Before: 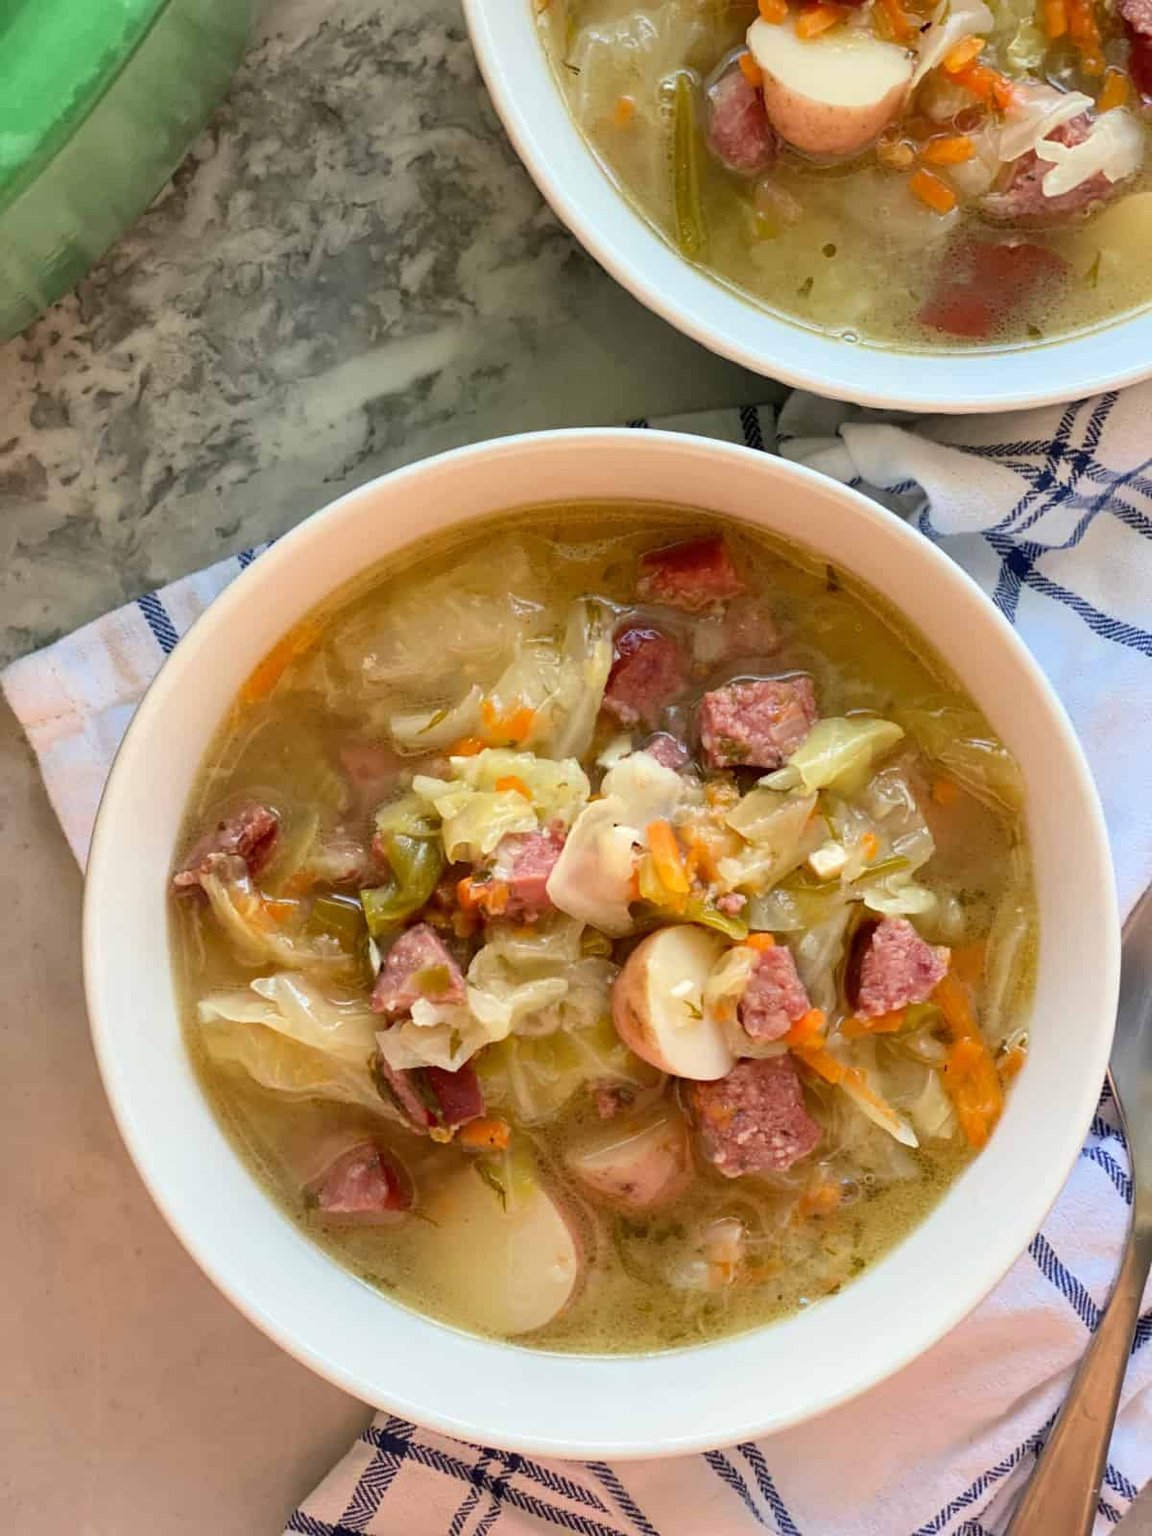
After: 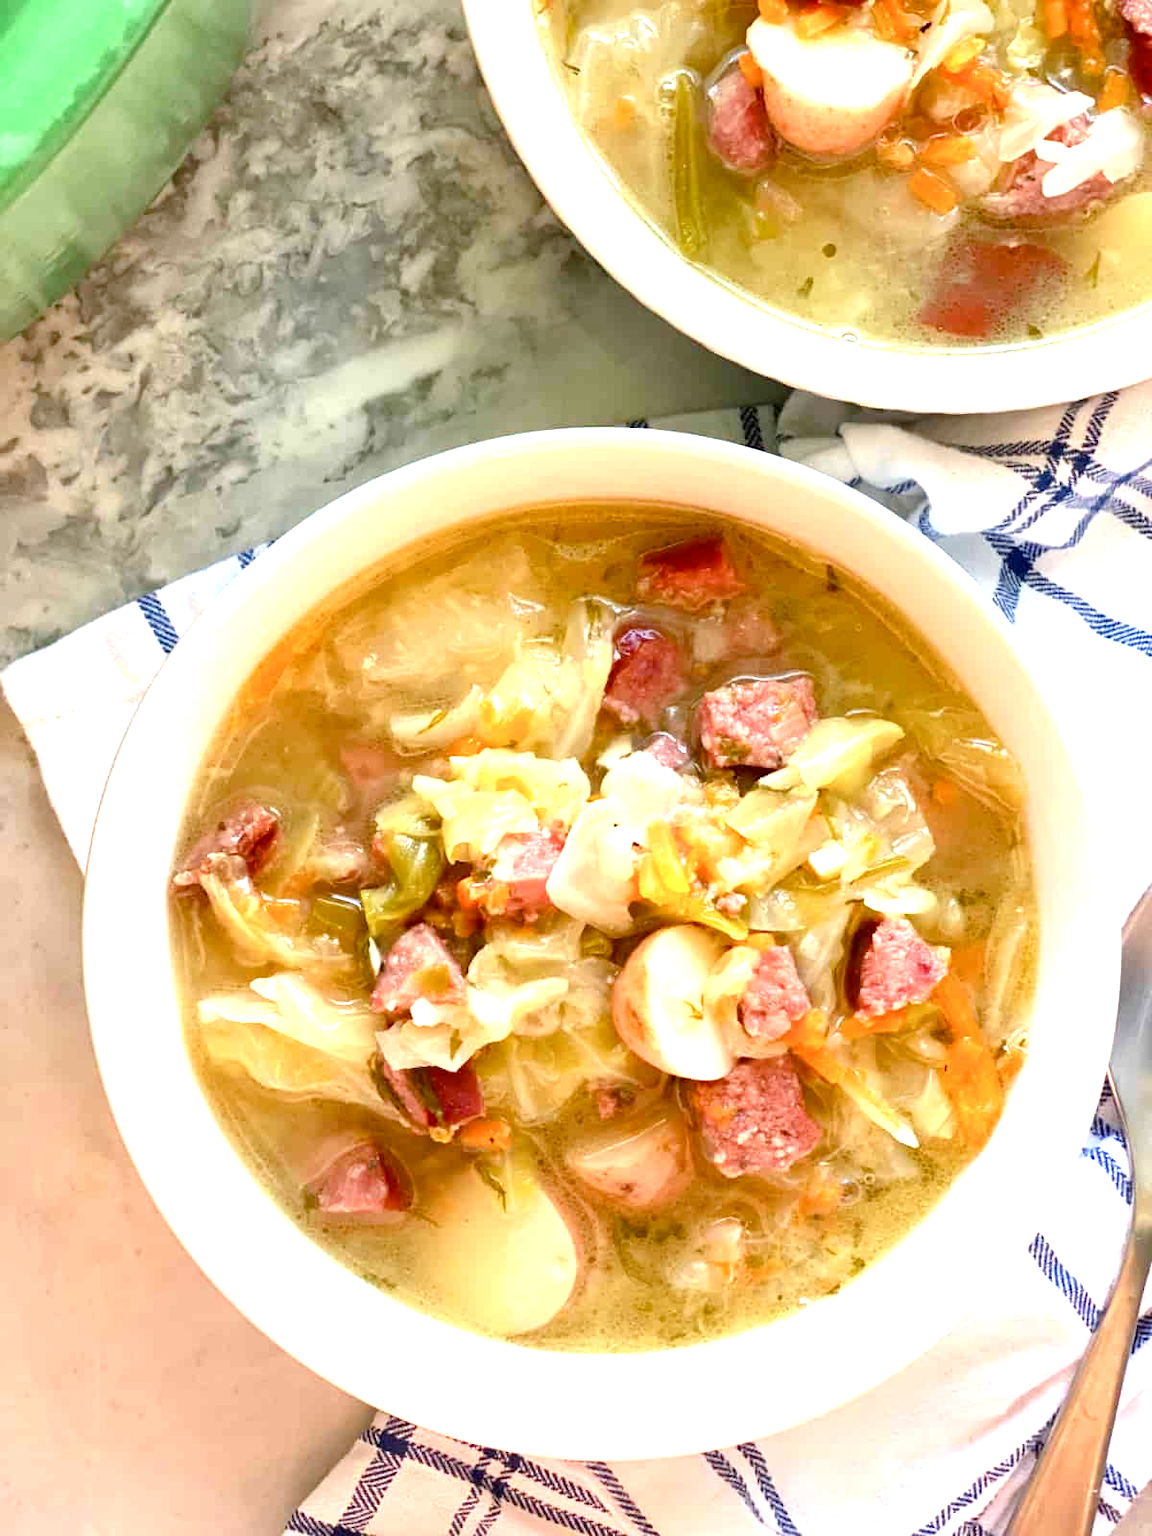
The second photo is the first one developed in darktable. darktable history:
exposure: black level correction 0, exposure 1.2 EV, compensate exposure bias true, compensate highlight preservation false
color balance rgb: perceptual saturation grading › global saturation 20%, perceptual saturation grading › highlights -25%, perceptual saturation grading › shadows 25%
